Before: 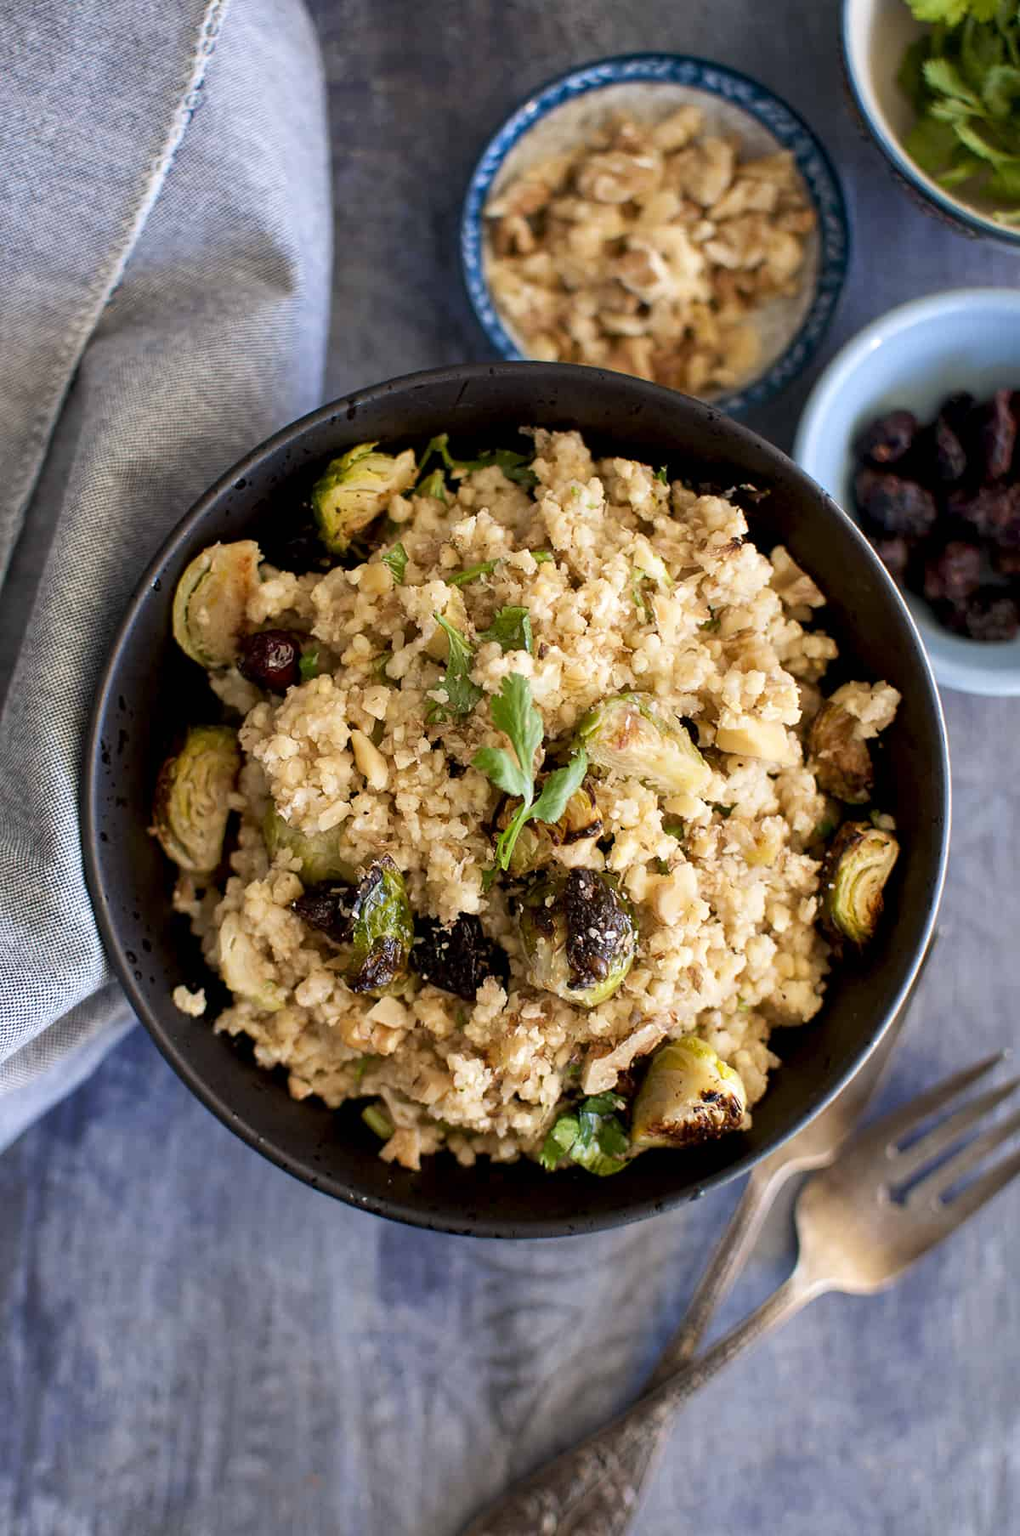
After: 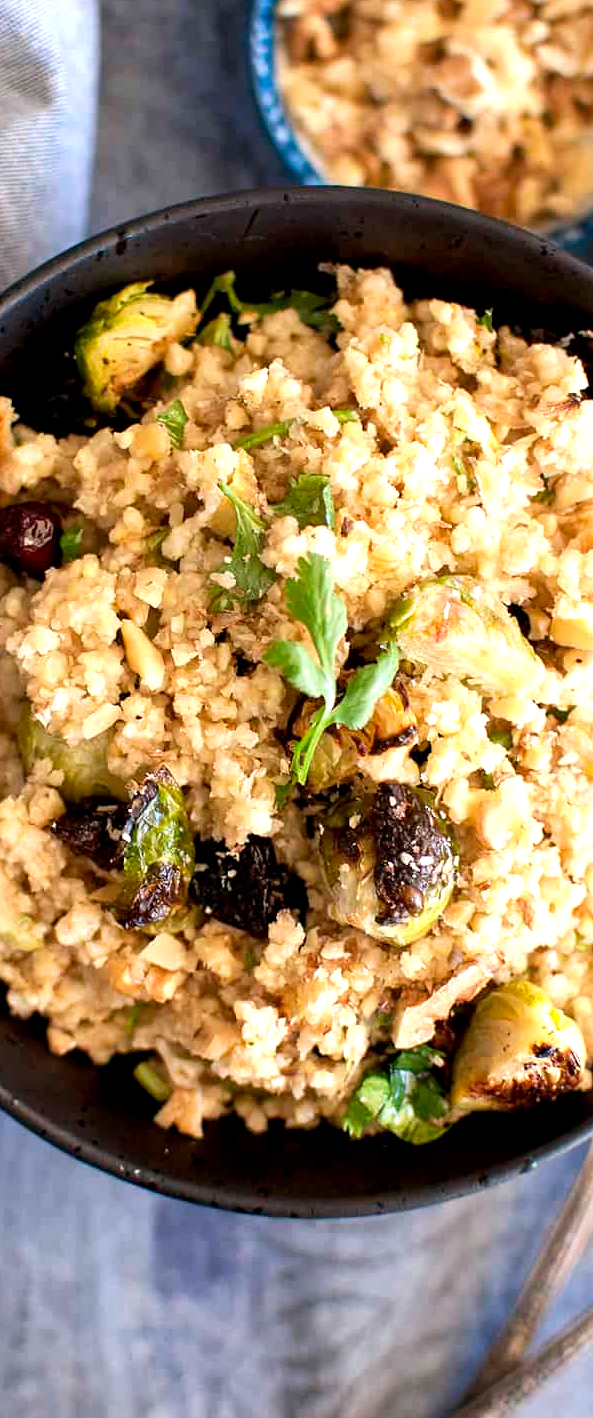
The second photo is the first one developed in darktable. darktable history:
crop and rotate: angle 0.02°, left 24.353%, top 13.219%, right 26.156%, bottom 8.224%
exposure: exposure 0.636 EV, compensate highlight preservation false
